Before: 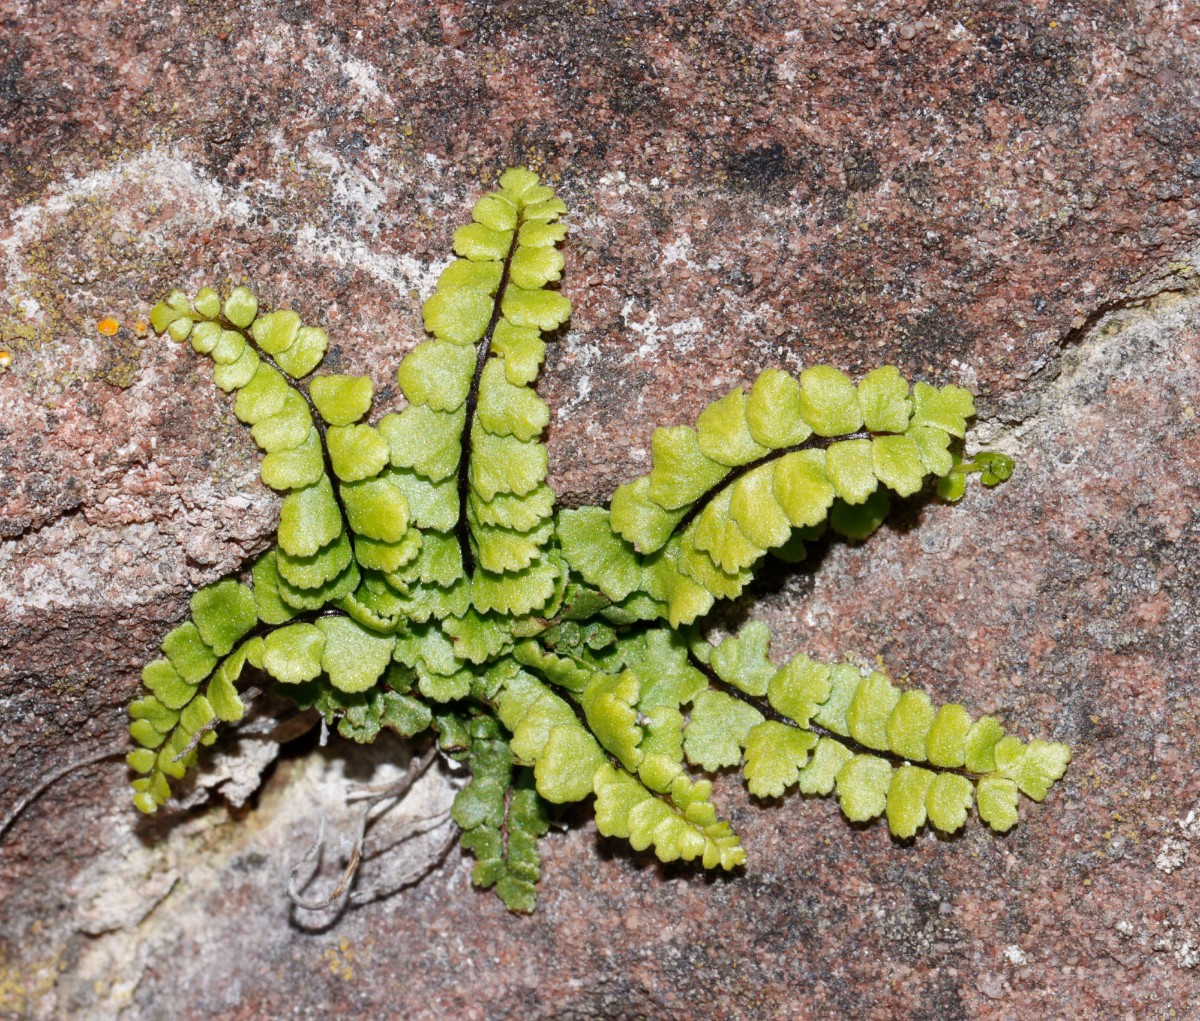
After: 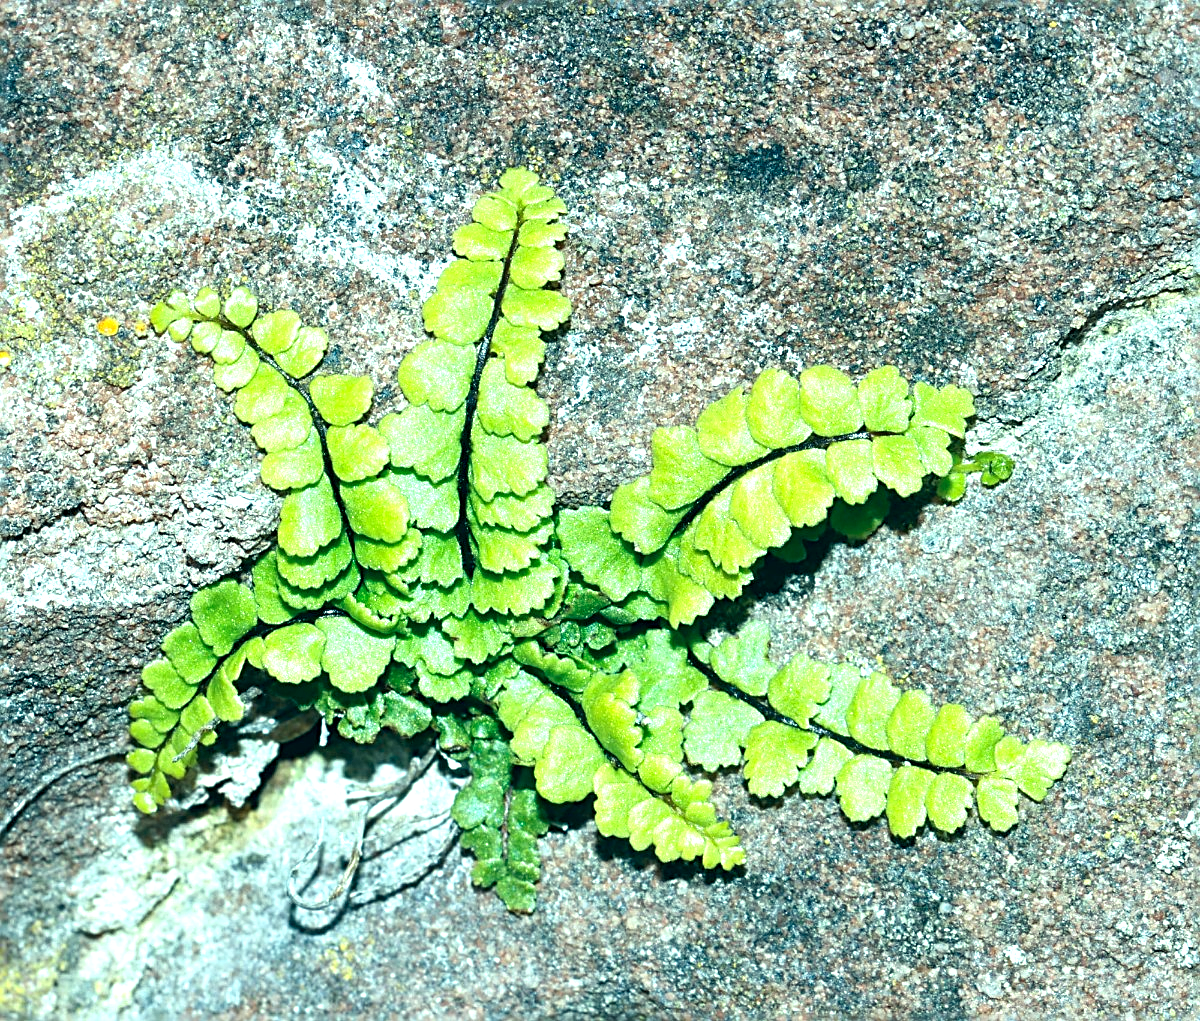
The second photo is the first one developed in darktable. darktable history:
color calibration: x 0.37, y 0.382, temperature 4316.43 K
exposure: black level correction 0, exposure 1 EV, compensate exposure bias true, compensate highlight preservation false
sharpen: radius 2.668, amount 0.656
color correction: highlights a* -19.57, highlights b* 9.79, shadows a* -20.39, shadows b* -10.96
